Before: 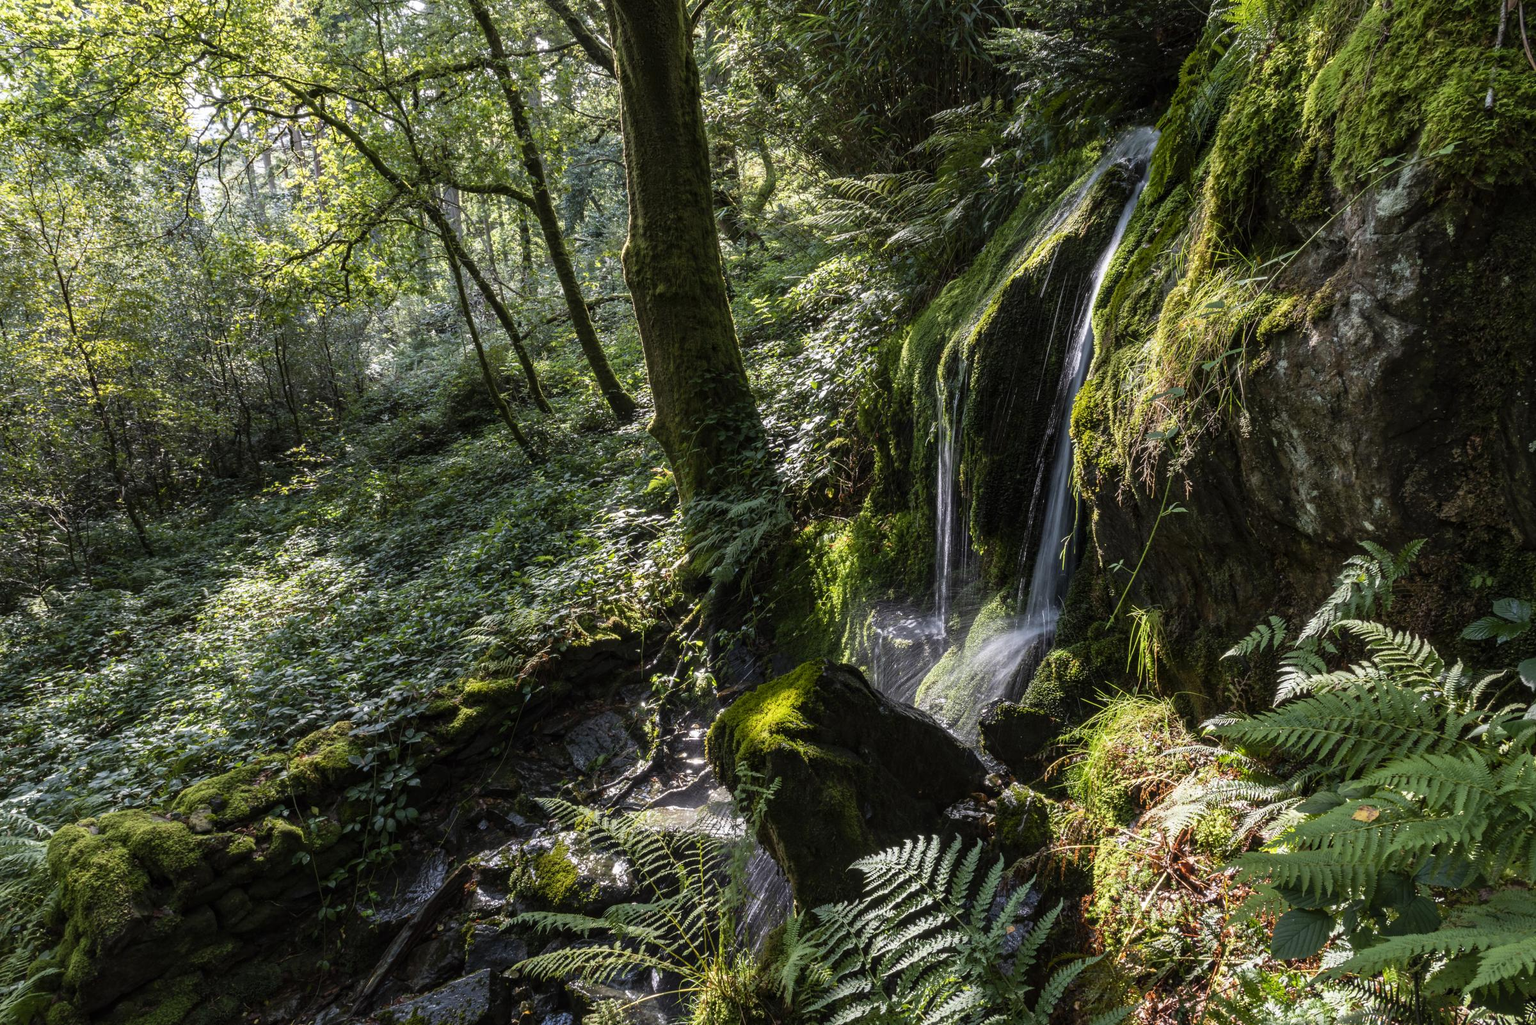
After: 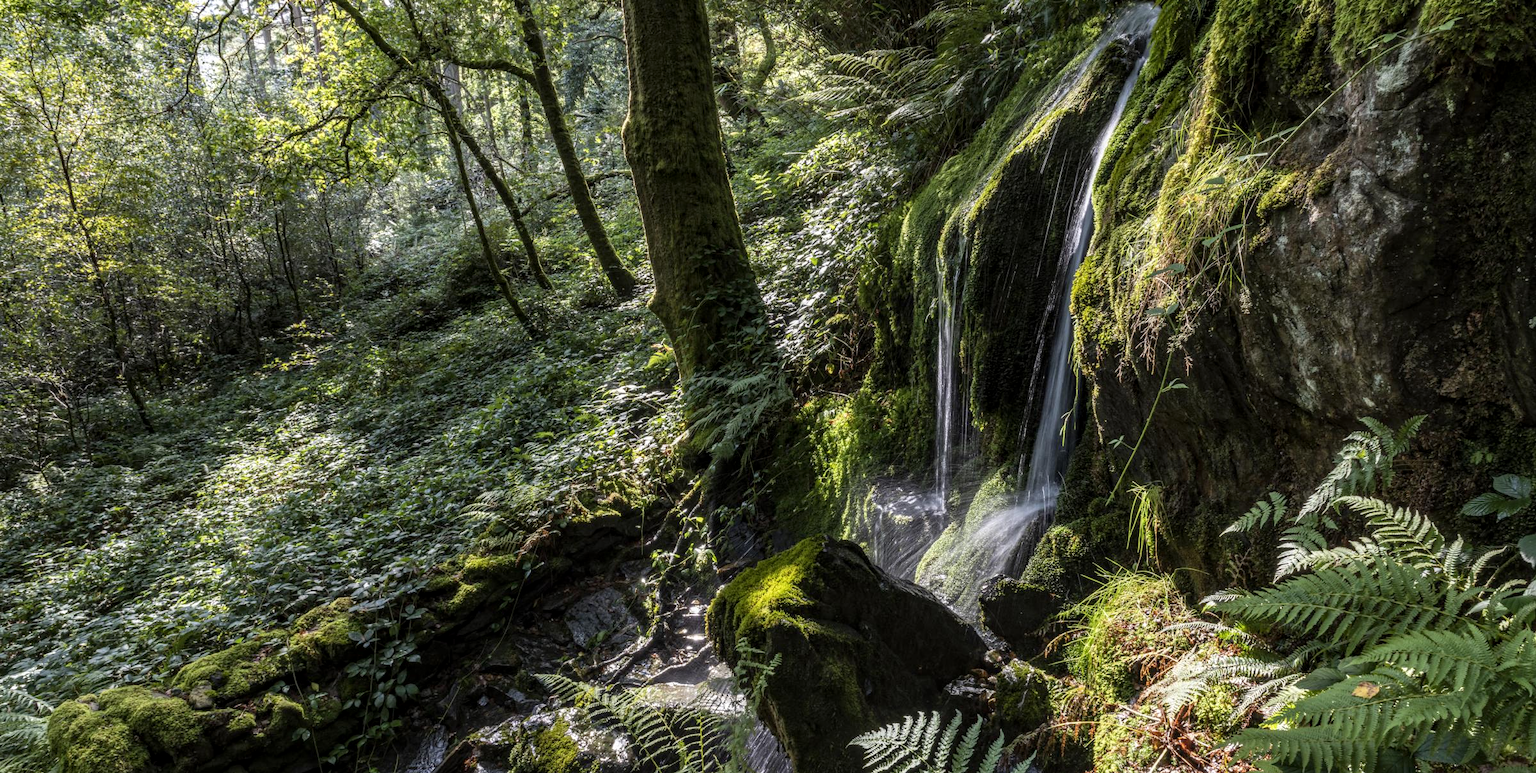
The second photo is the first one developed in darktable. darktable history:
crop and rotate: top 12.115%, bottom 12.45%
local contrast: on, module defaults
